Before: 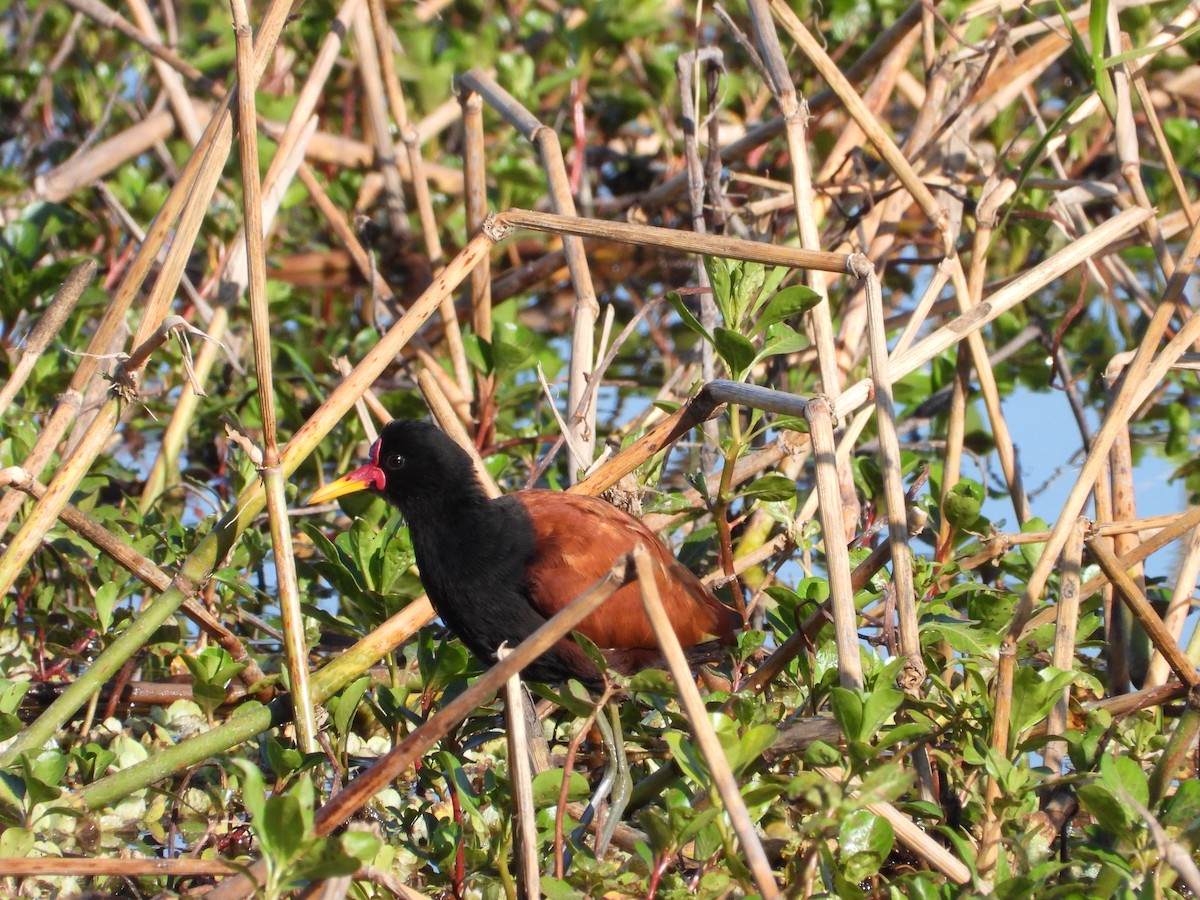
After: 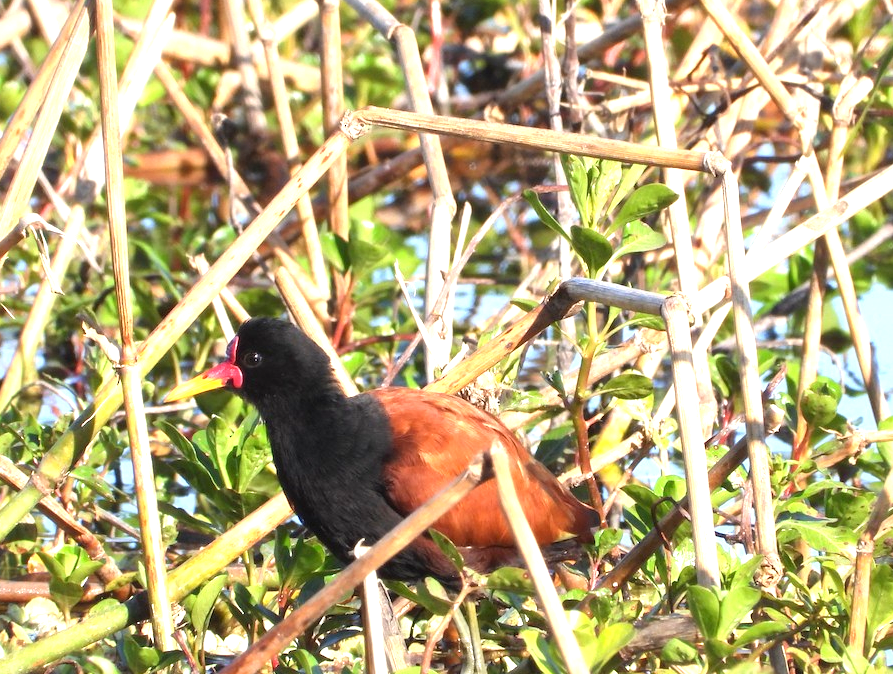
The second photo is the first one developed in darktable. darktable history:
crop and rotate: left 11.934%, top 11.338%, right 13.627%, bottom 13.731%
exposure: black level correction 0, exposure 1.099 EV, compensate exposure bias true, compensate highlight preservation false
